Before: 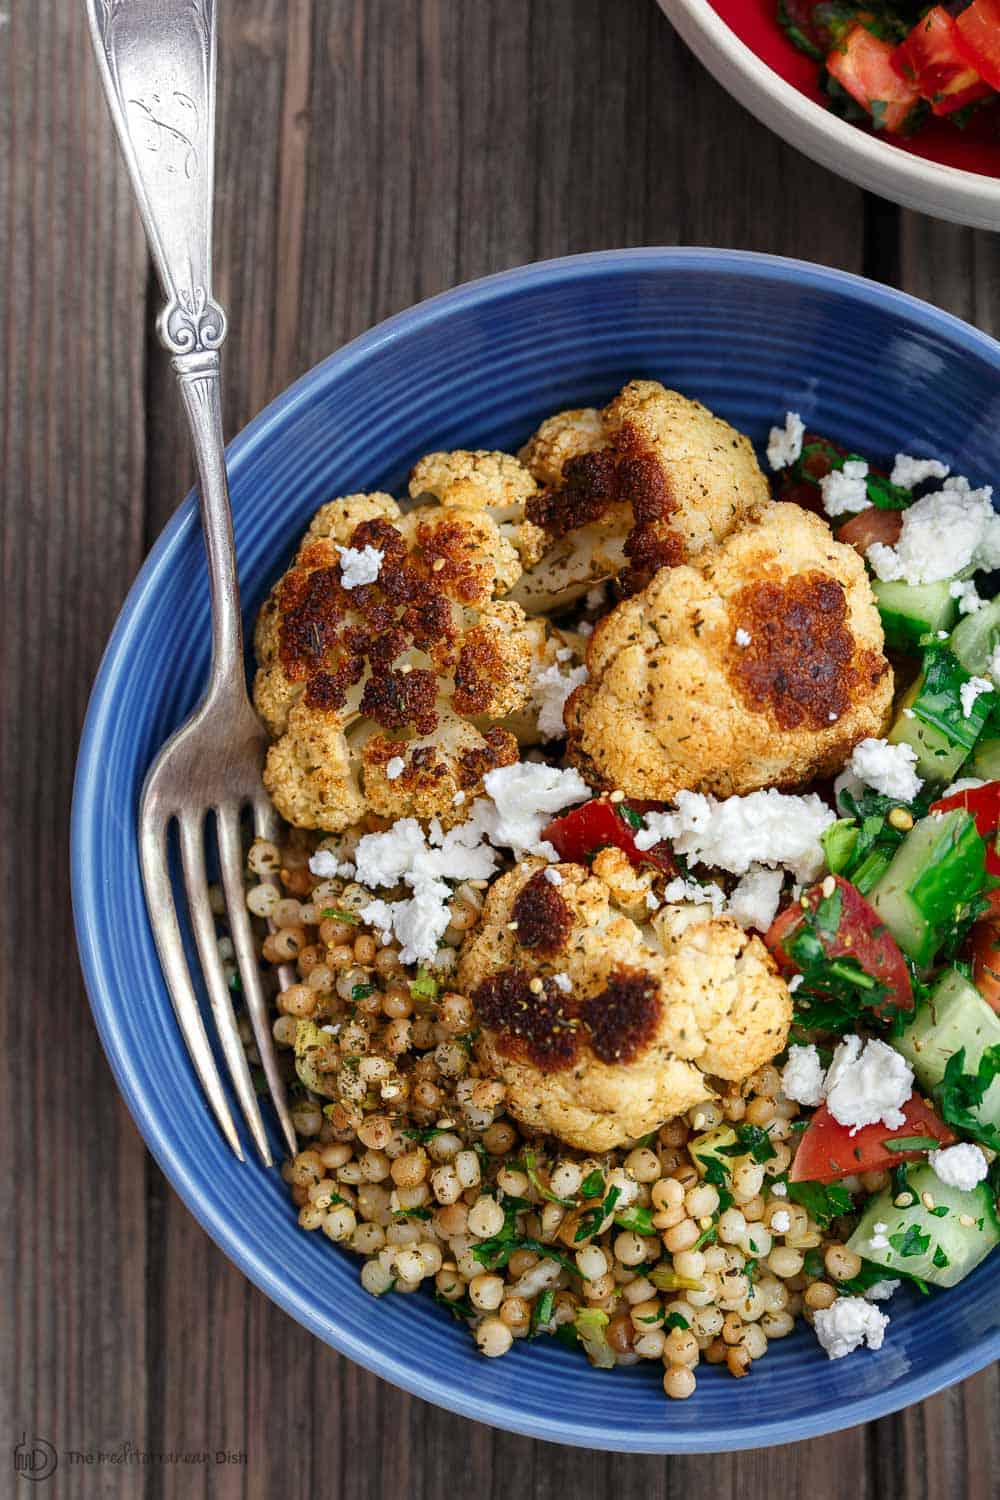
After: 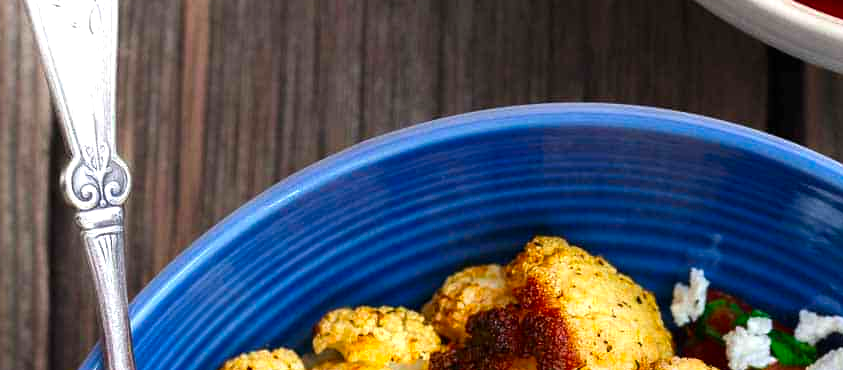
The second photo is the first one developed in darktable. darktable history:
color correction: highlights b* 0.029, saturation 1.35
crop and rotate: left 9.687%, top 9.62%, right 5.92%, bottom 65.671%
tone equalizer: edges refinement/feathering 500, mask exposure compensation -1.57 EV, preserve details no
exposure: exposure 0.225 EV, compensate highlight preservation false
color balance rgb: power › hue 71.82°, linear chroma grading › global chroma 3.46%, perceptual saturation grading › global saturation -0.119%, perceptual brilliance grading › highlights 5.253%, perceptual brilliance grading › shadows -9.47%, global vibrance 20%
